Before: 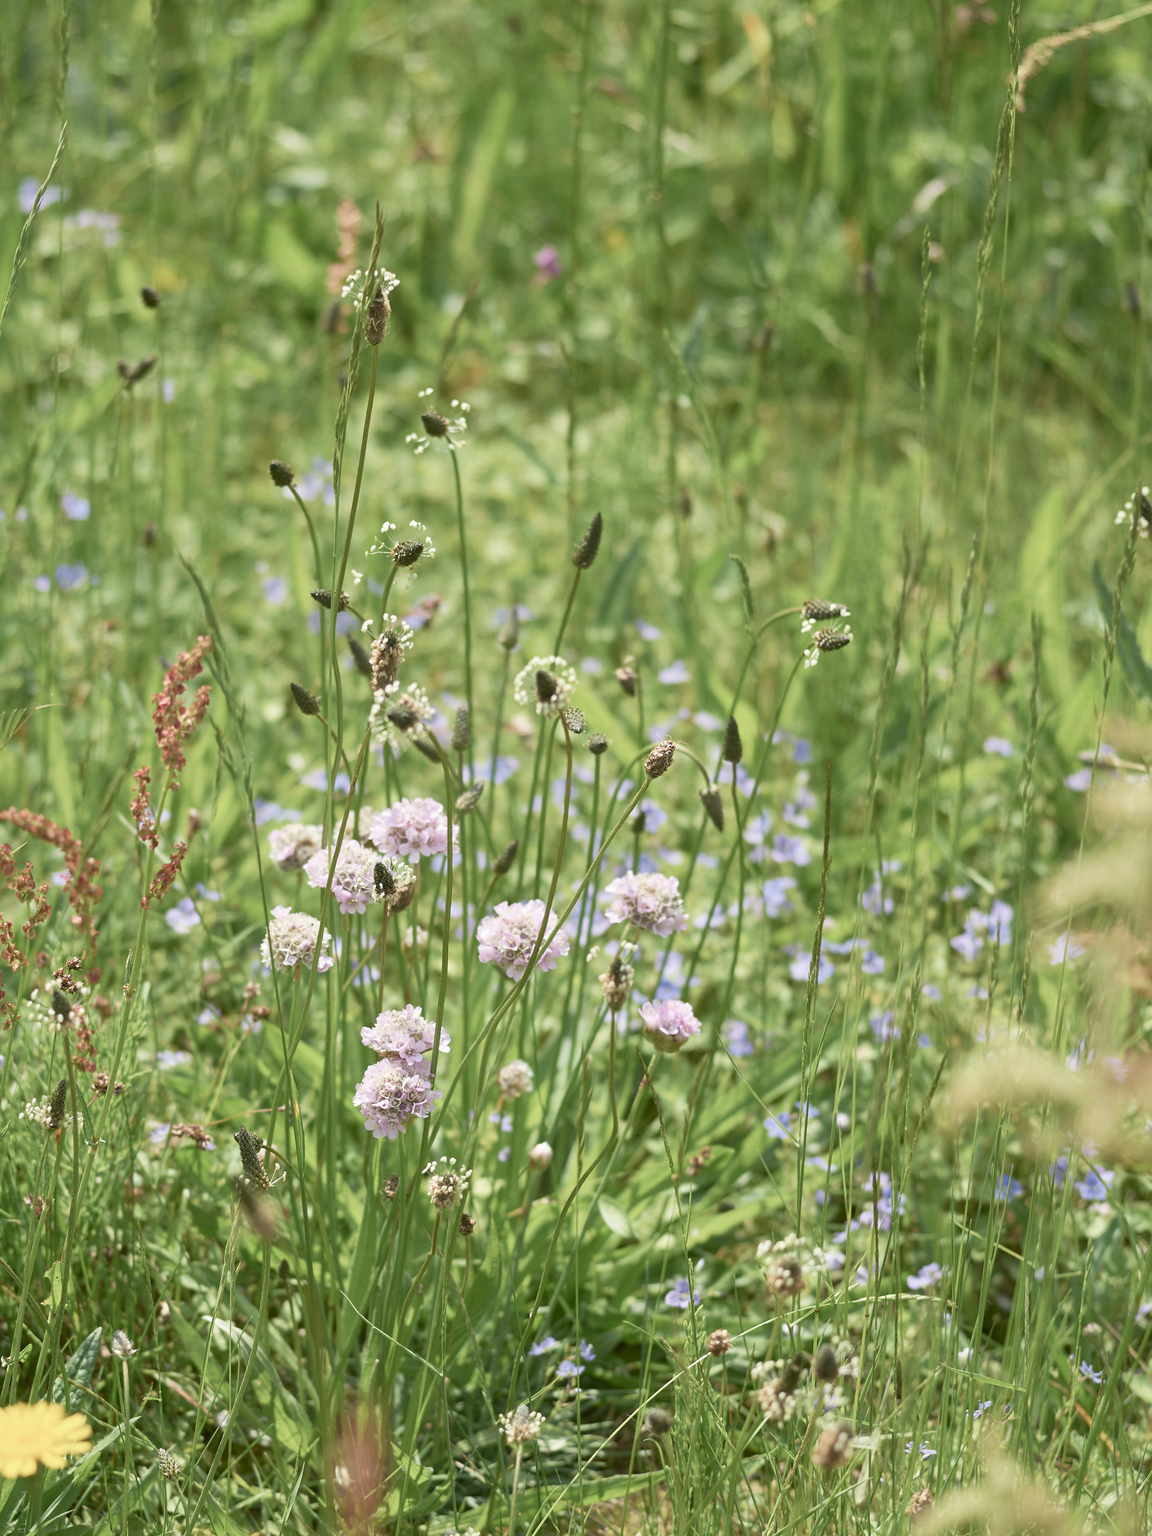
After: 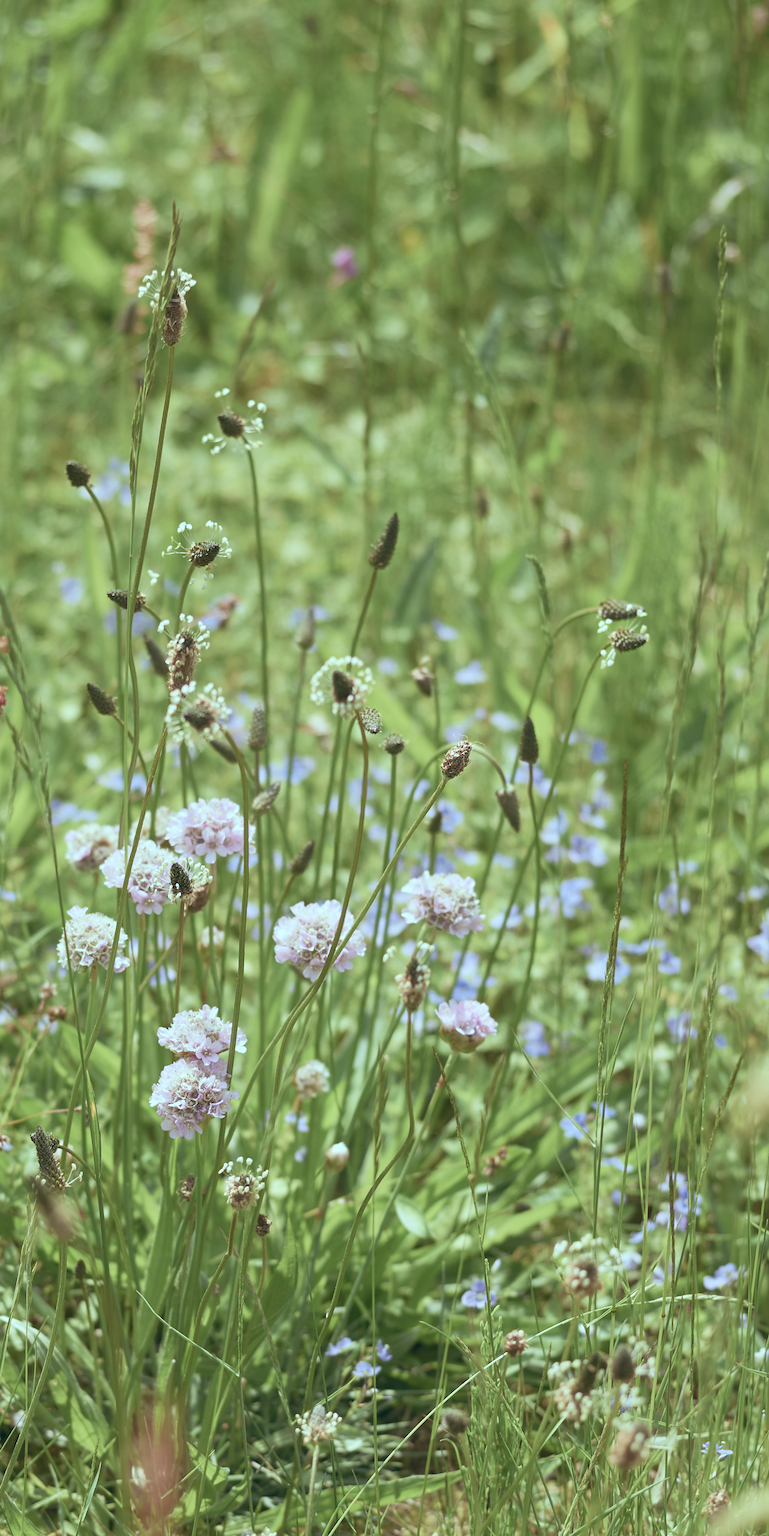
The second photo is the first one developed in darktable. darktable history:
crop and rotate: left 17.732%, right 15.423%
color balance: lift [1.003, 0.993, 1.001, 1.007], gamma [1.018, 1.072, 0.959, 0.928], gain [0.974, 0.873, 1.031, 1.127]
